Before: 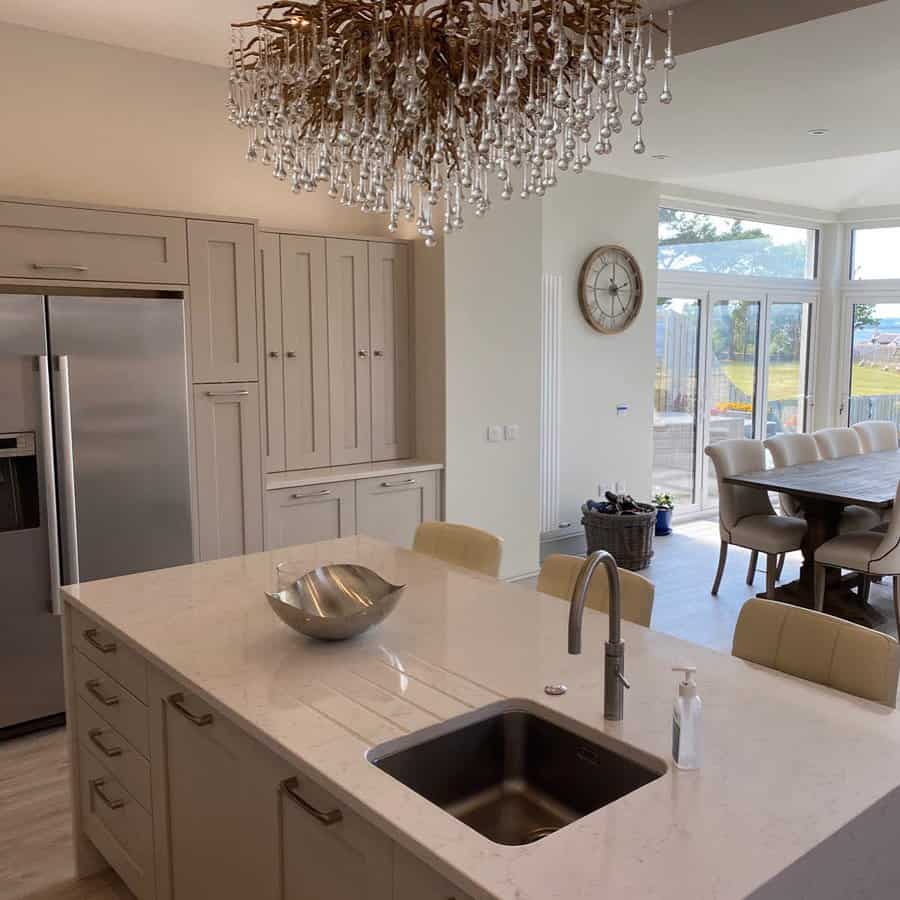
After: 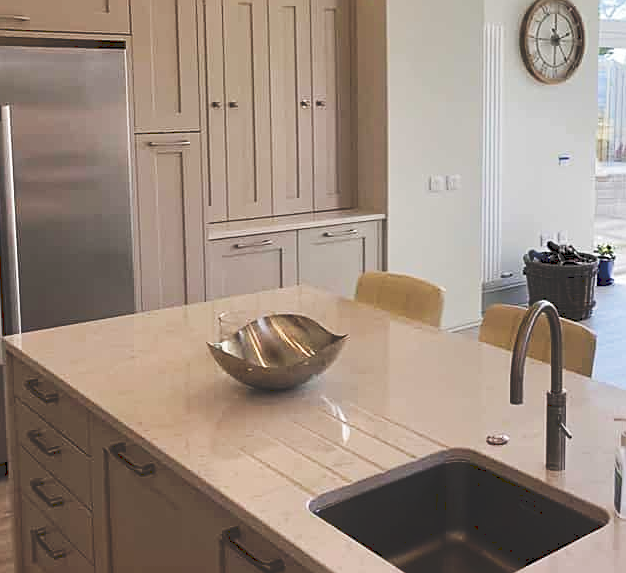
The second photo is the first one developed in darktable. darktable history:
crop: left 6.554%, top 27.888%, right 23.837%, bottom 8.44%
tone curve: curves: ch0 [(0, 0) (0.003, 0.169) (0.011, 0.173) (0.025, 0.177) (0.044, 0.184) (0.069, 0.191) (0.1, 0.199) (0.136, 0.206) (0.177, 0.221) (0.224, 0.248) (0.277, 0.284) (0.335, 0.344) (0.399, 0.413) (0.468, 0.497) (0.543, 0.594) (0.623, 0.691) (0.709, 0.779) (0.801, 0.868) (0.898, 0.931) (1, 1)], preserve colors none
sharpen: amount 0.497
